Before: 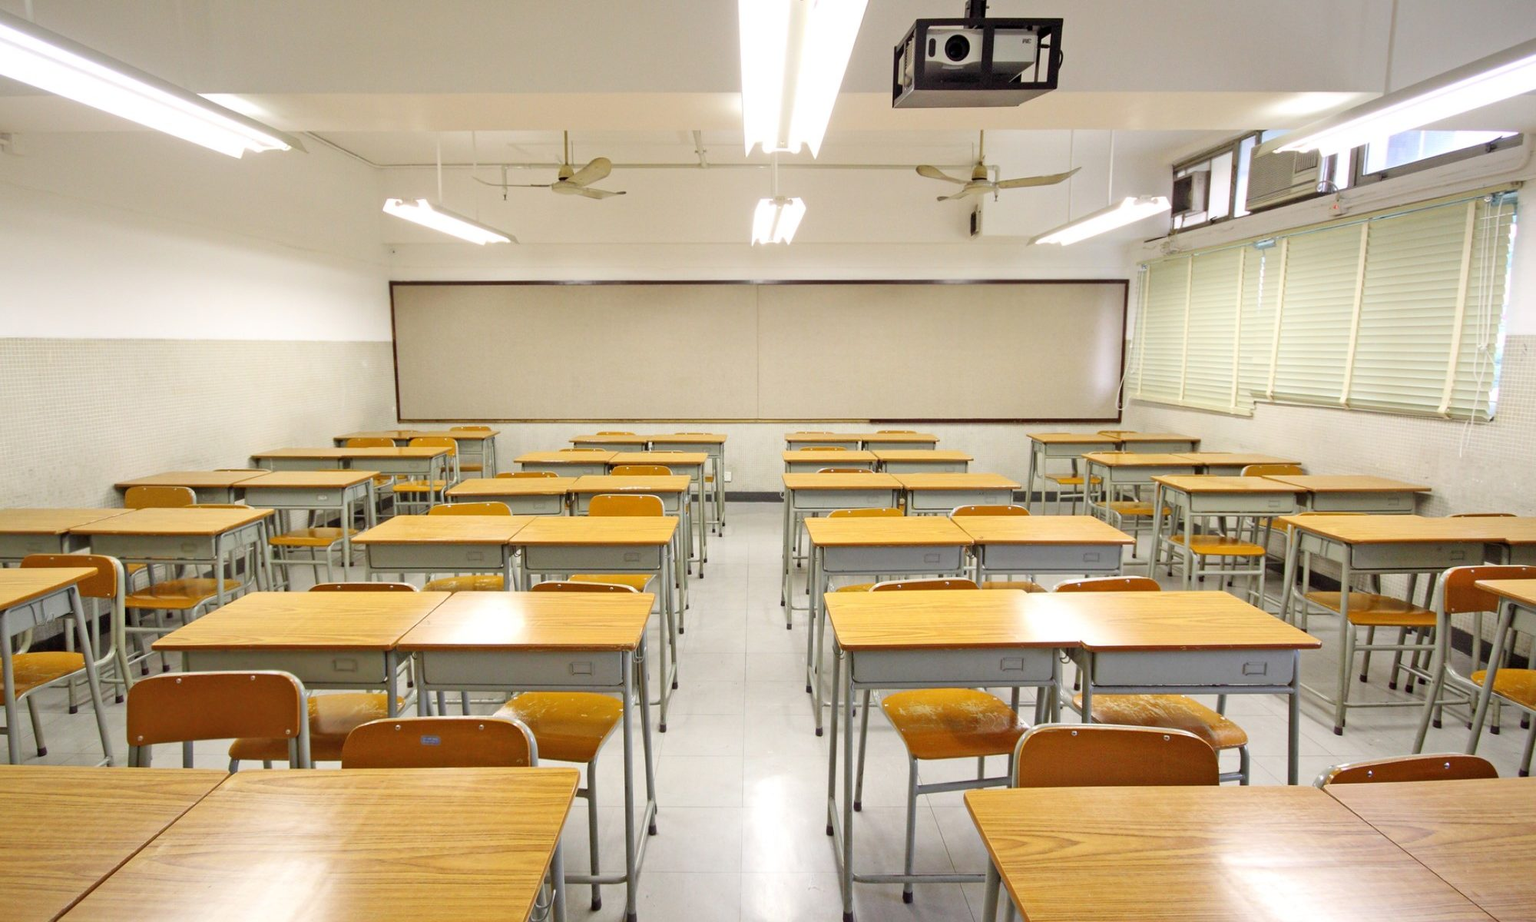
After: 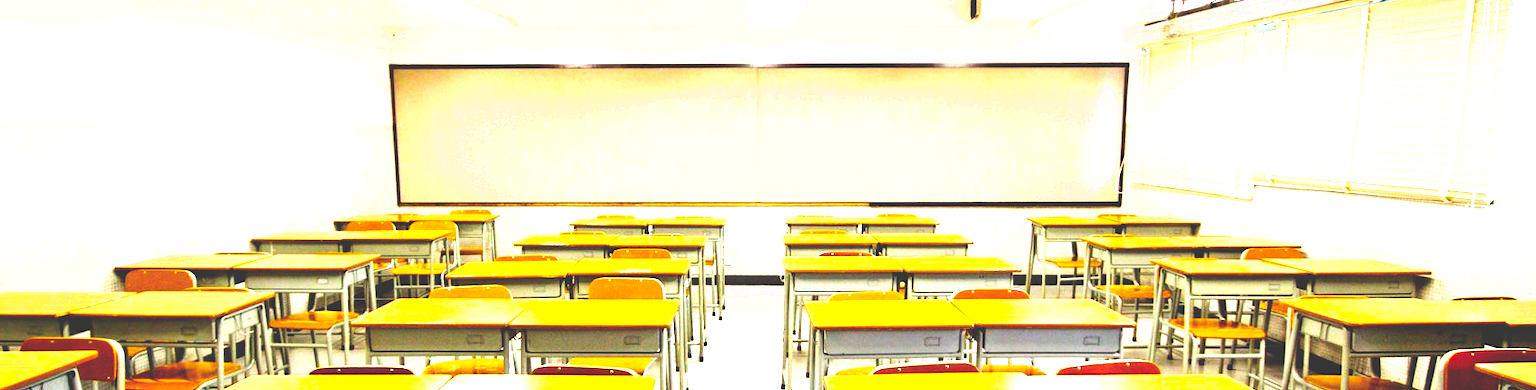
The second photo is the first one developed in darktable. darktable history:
color balance rgb: global offset › chroma 0.121%, global offset › hue 253.38°, perceptual saturation grading › global saturation 25.191%, global vibrance 11.498%, contrast 4.883%
crop and rotate: top 23.525%, bottom 34.112%
tone equalizer: -8 EV -1.07 EV, -7 EV -1.03 EV, -6 EV -0.831 EV, -5 EV -0.544 EV, -3 EV 0.587 EV, -2 EV 0.838 EV, -1 EV 0.994 EV, +0 EV 1.07 EV
base curve: curves: ch0 [(0, 0.036) (0.083, 0.04) (0.804, 1)], preserve colors none
